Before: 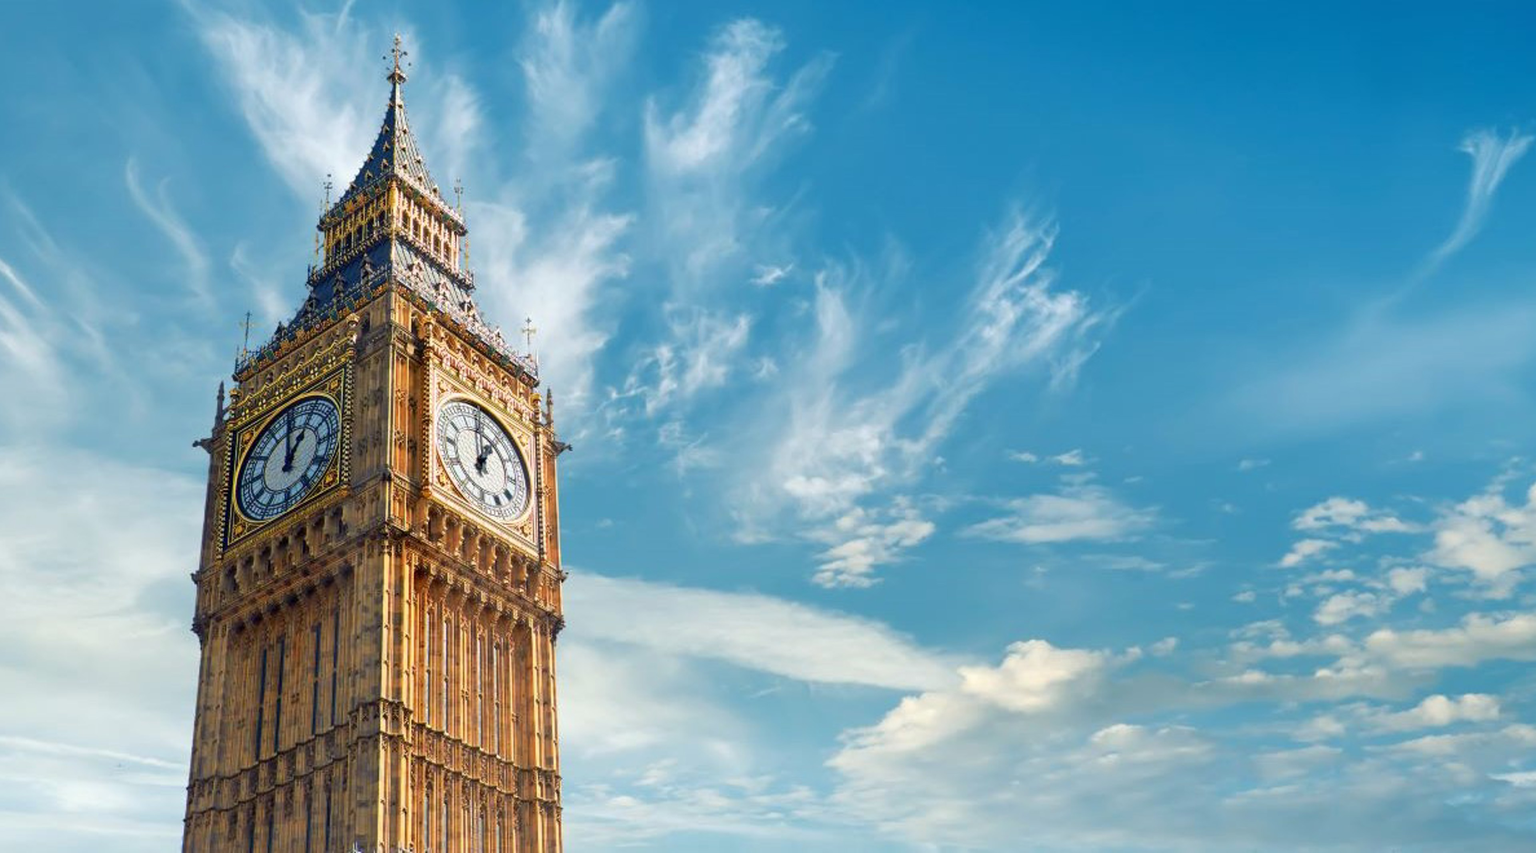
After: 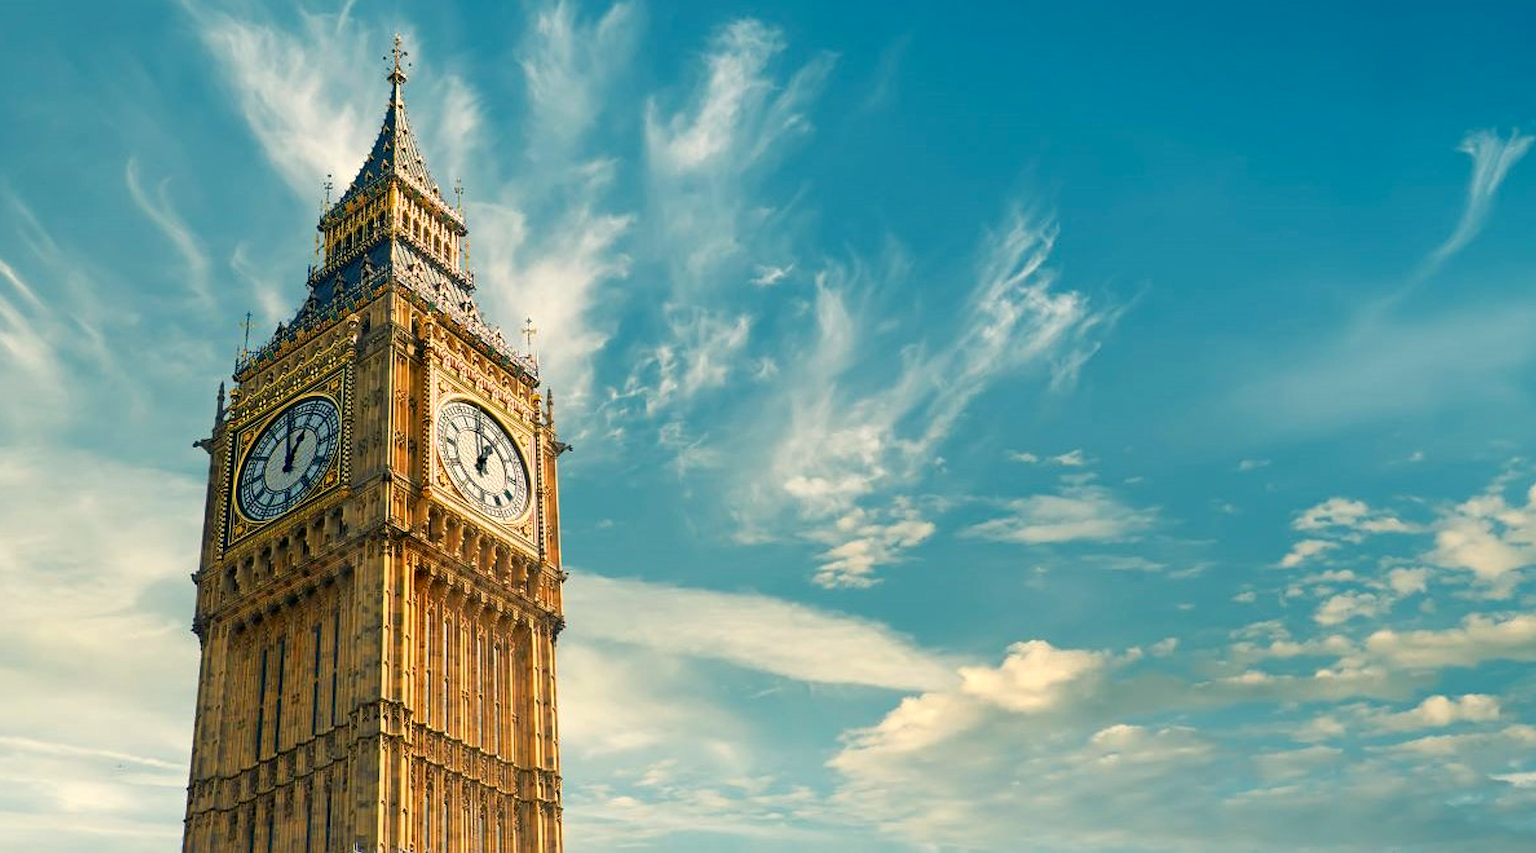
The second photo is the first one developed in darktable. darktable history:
haze removal: compatibility mode true, adaptive false
white balance: red 1.029, blue 0.92
tone equalizer: on, module defaults
sharpen: on, module defaults
color correction: highlights a* 4.02, highlights b* 4.98, shadows a* -7.55, shadows b* 4.98
